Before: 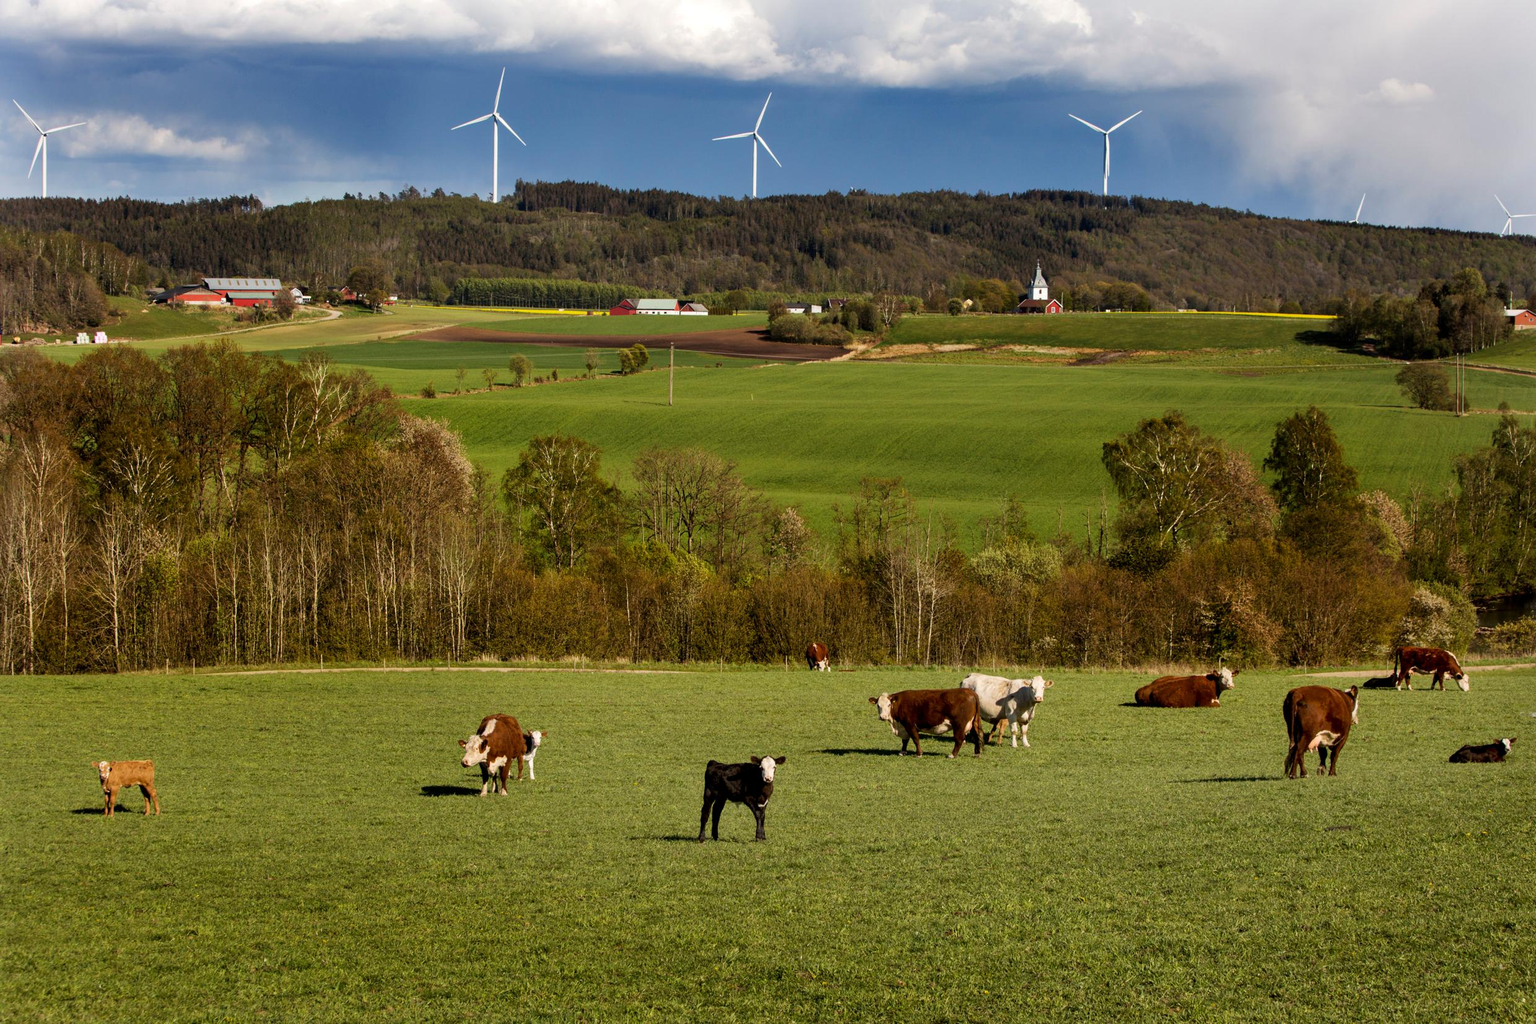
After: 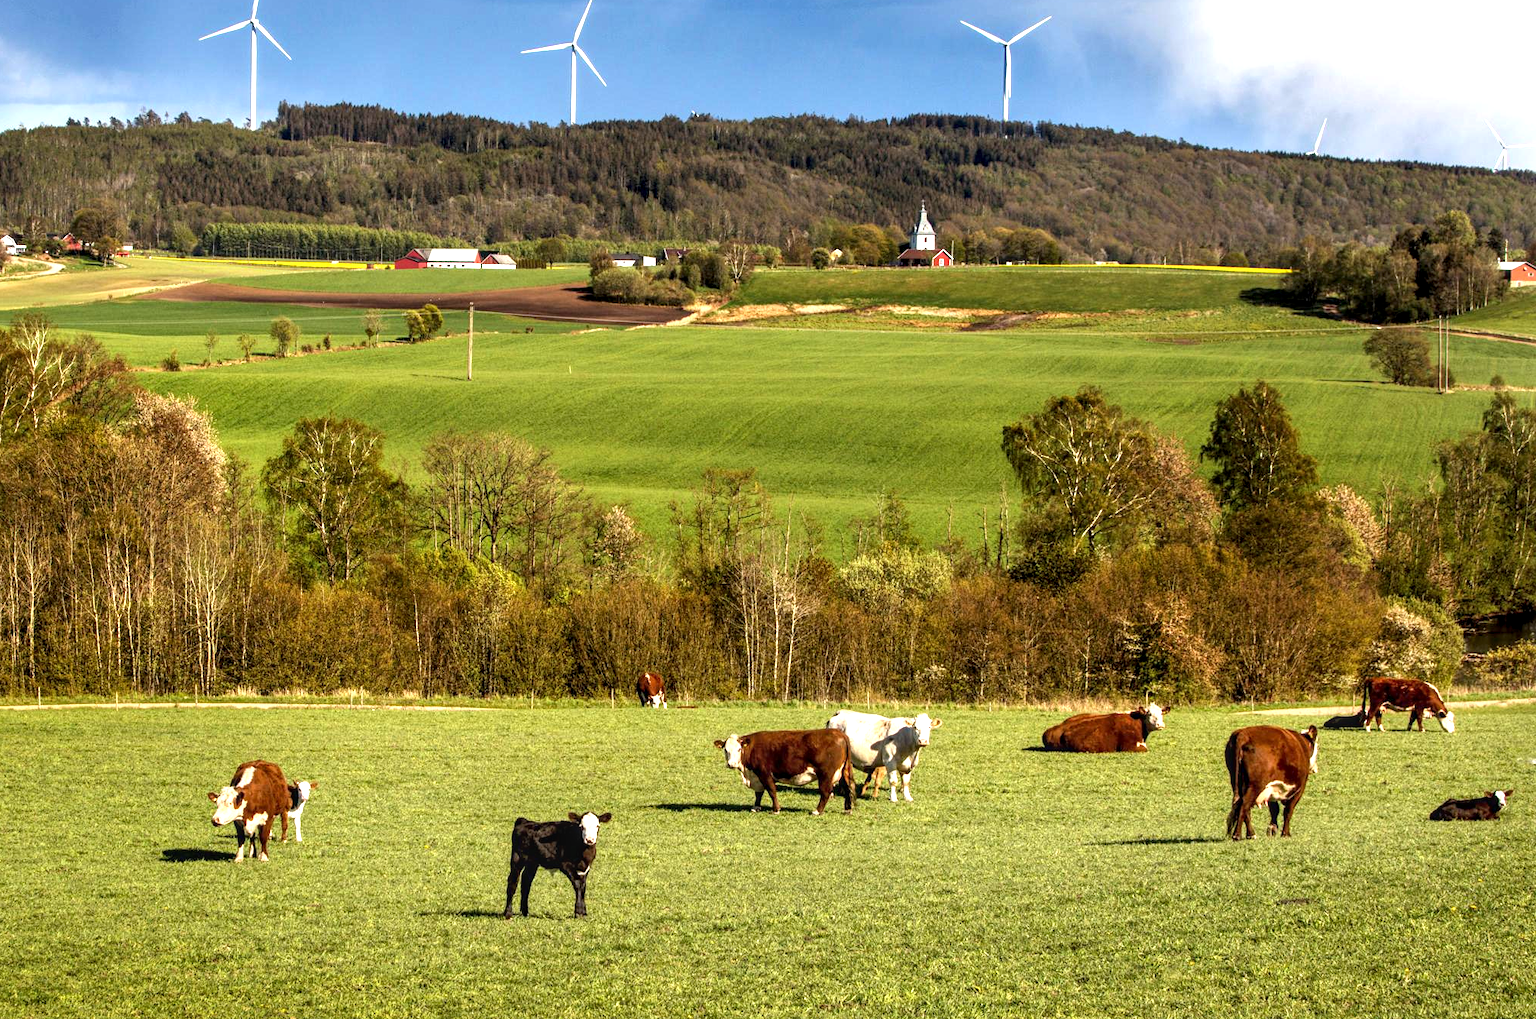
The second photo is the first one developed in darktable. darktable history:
tone equalizer: on, module defaults
exposure: black level correction 0, exposure 1.096 EV, compensate exposure bias true, compensate highlight preservation false
crop: left 18.884%, top 9.505%, bottom 9.695%
local contrast: detail 130%
